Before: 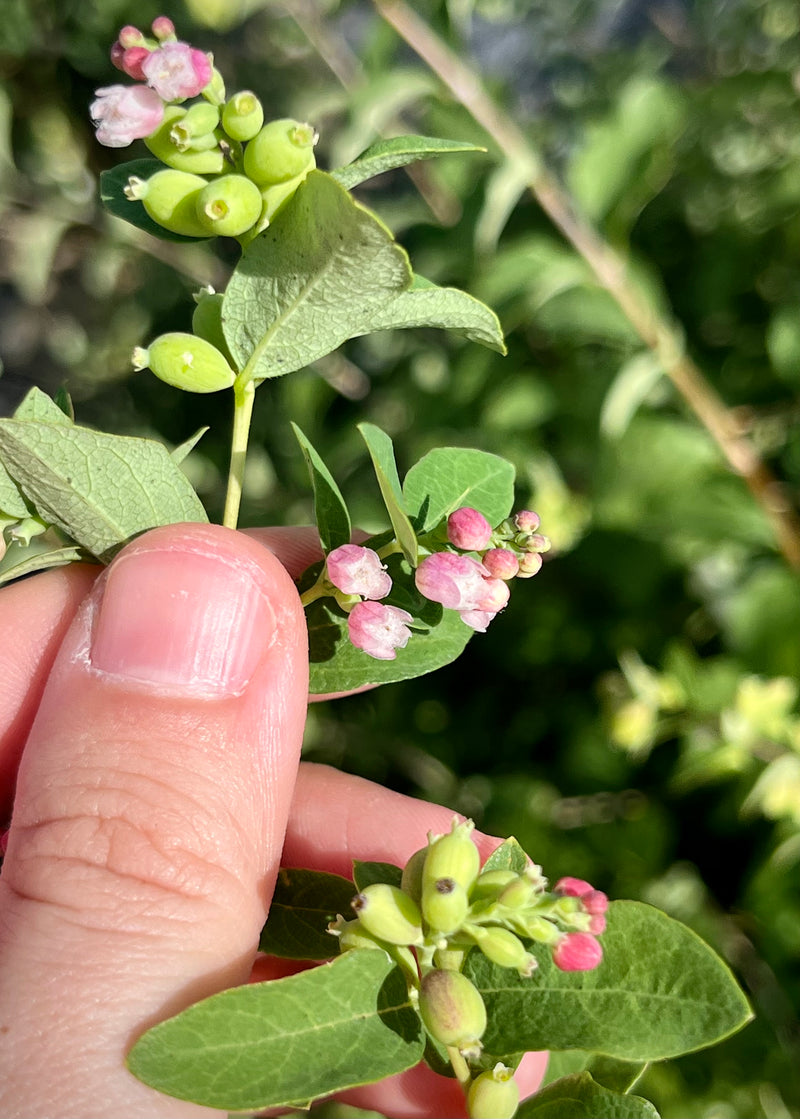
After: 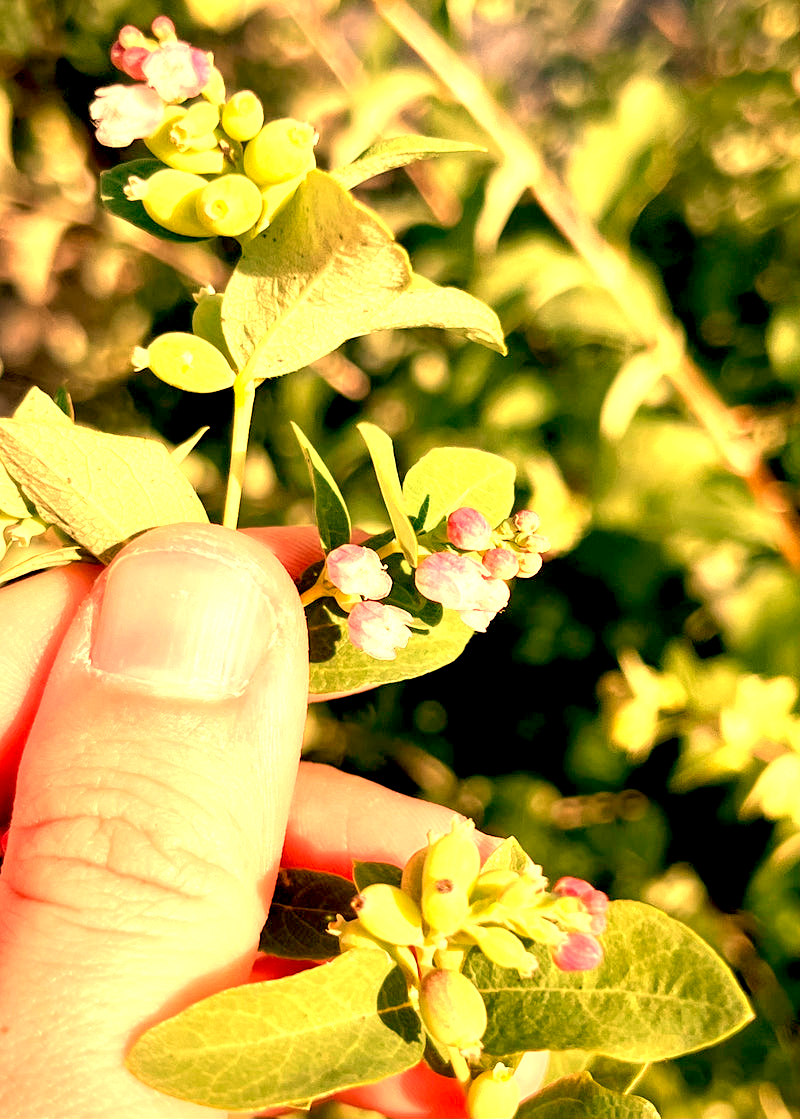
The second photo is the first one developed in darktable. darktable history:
white balance: red 1.467, blue 0.684
exposure: black level correction 0.01, exposure 1 EV, compensate highlight preservation false
